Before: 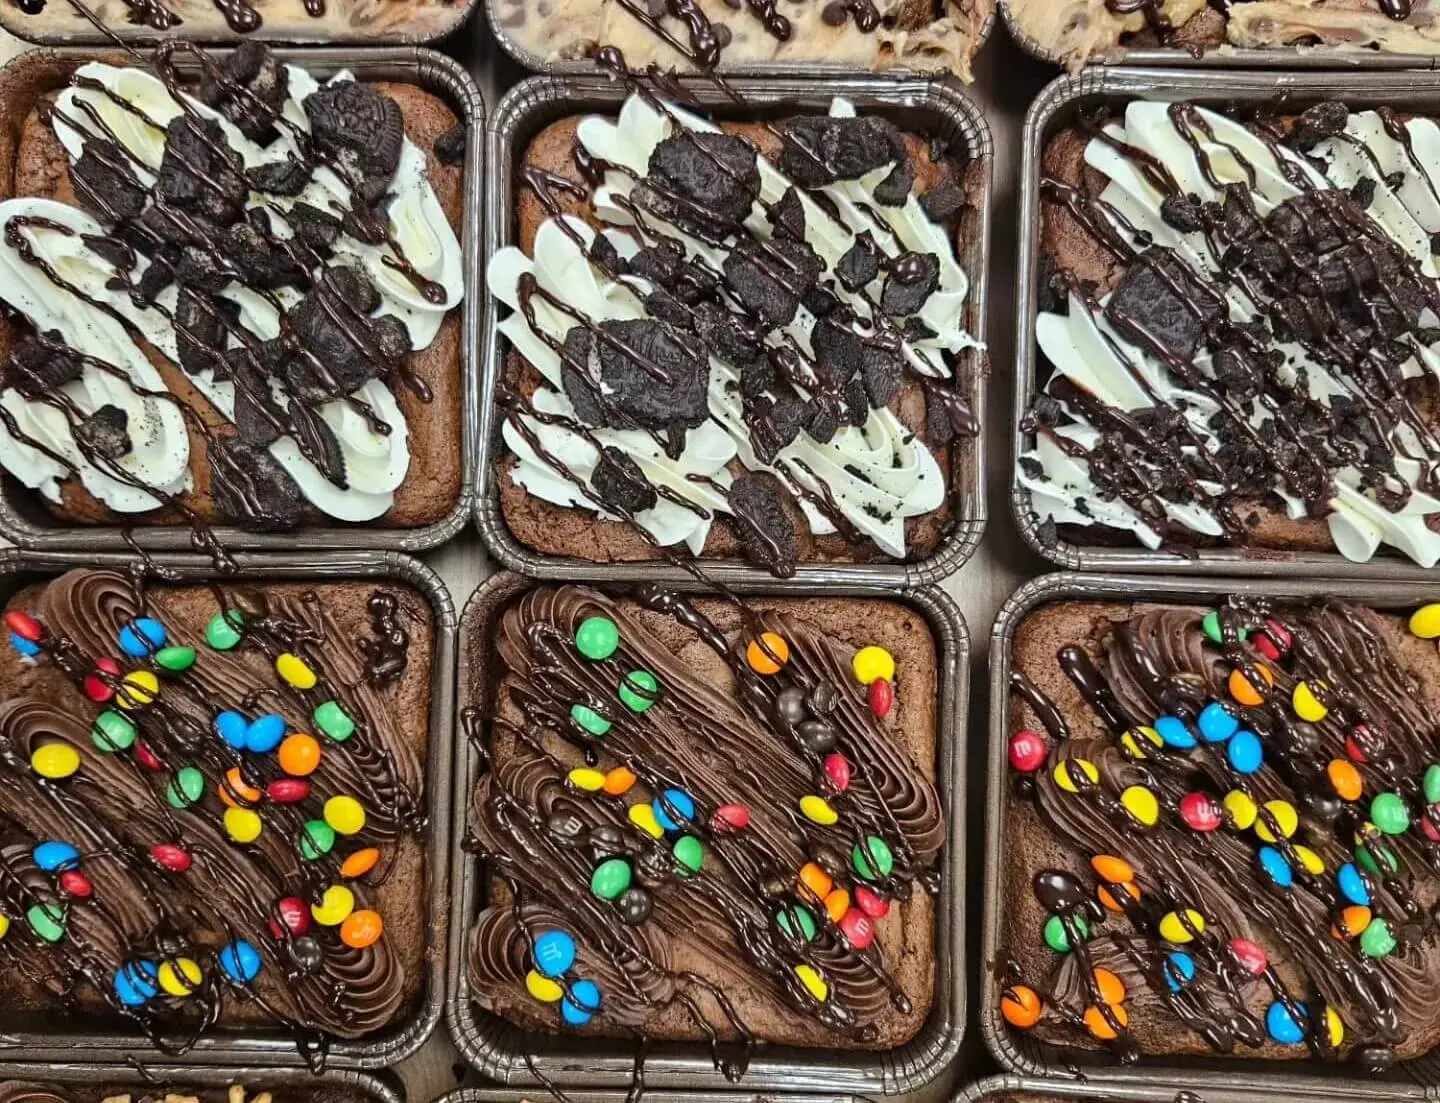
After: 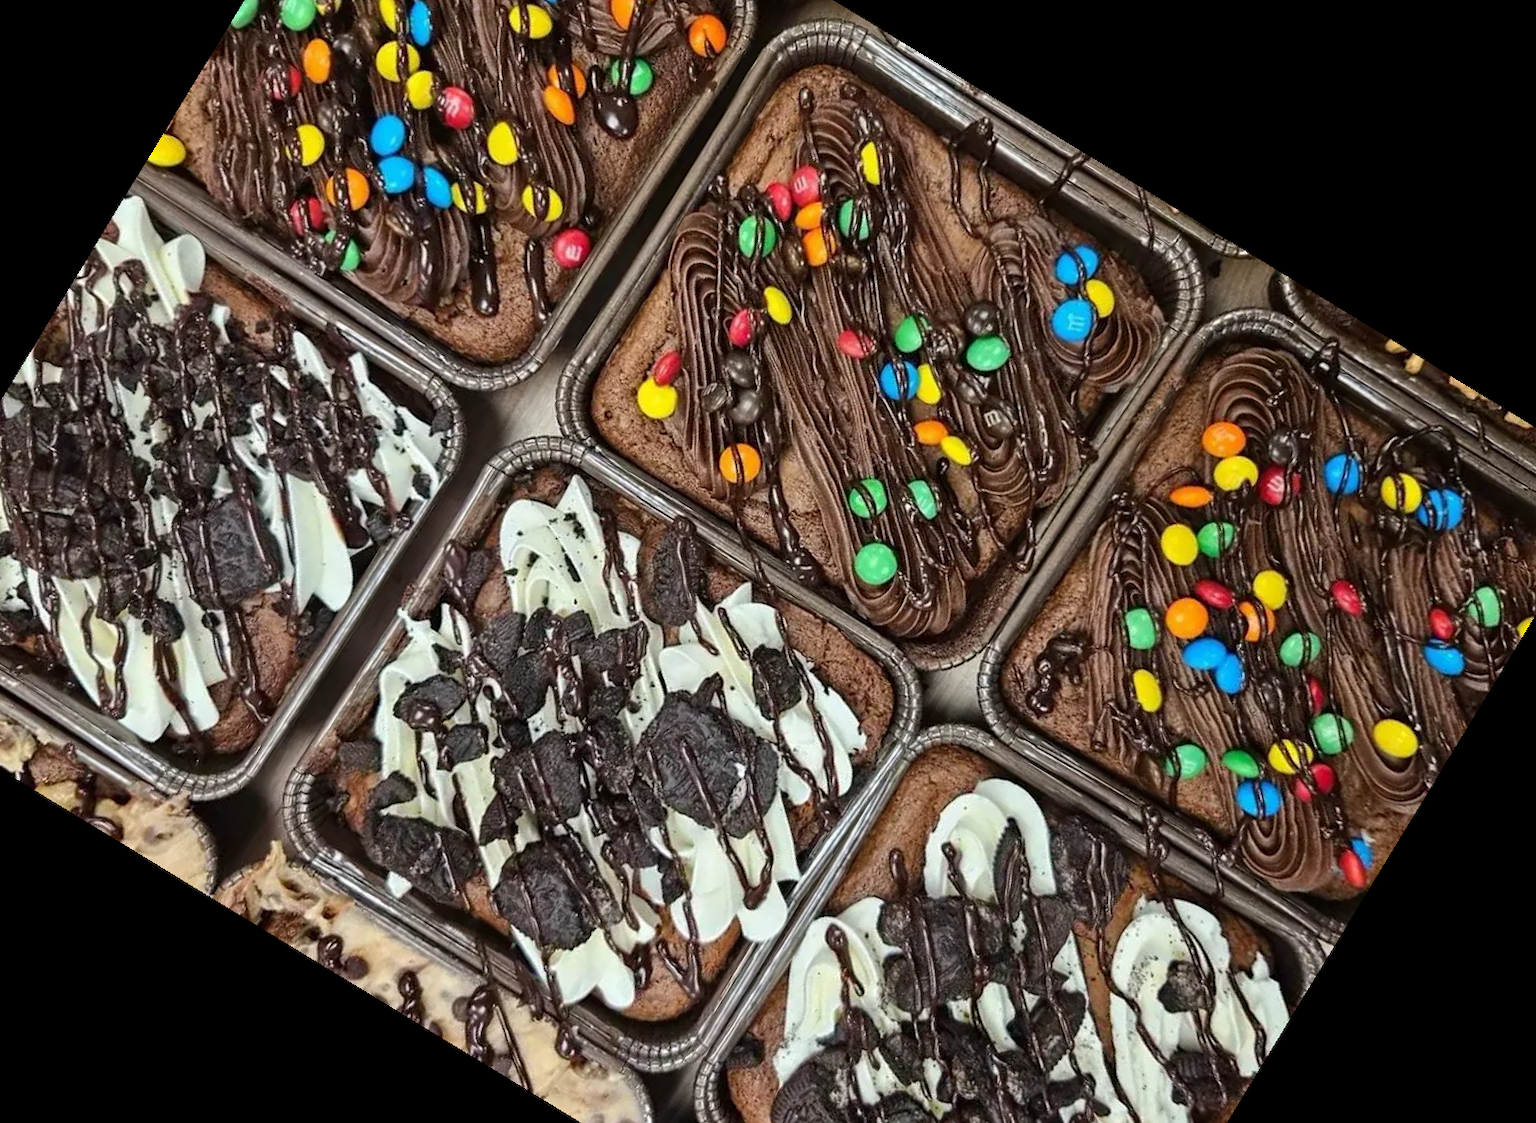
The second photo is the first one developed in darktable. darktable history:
crop and rotate: angle 148.68°, left 9.111%, top 15.603%, right 4.588%, bottom 17.041%
exposure: compensate highlight preservation false
